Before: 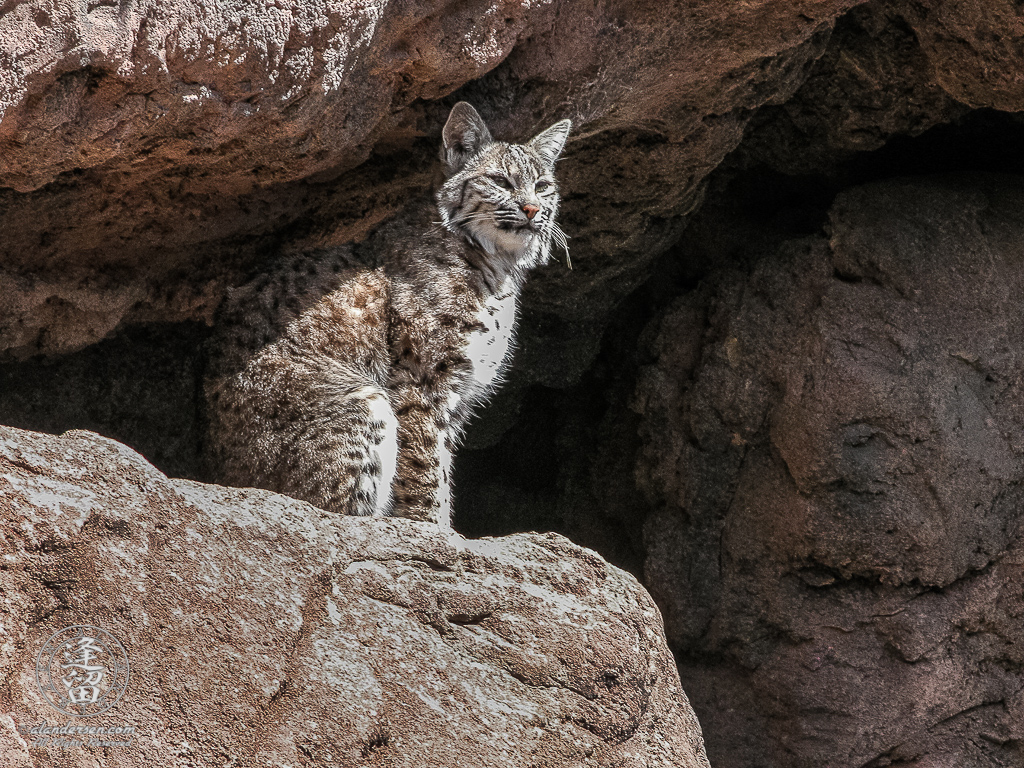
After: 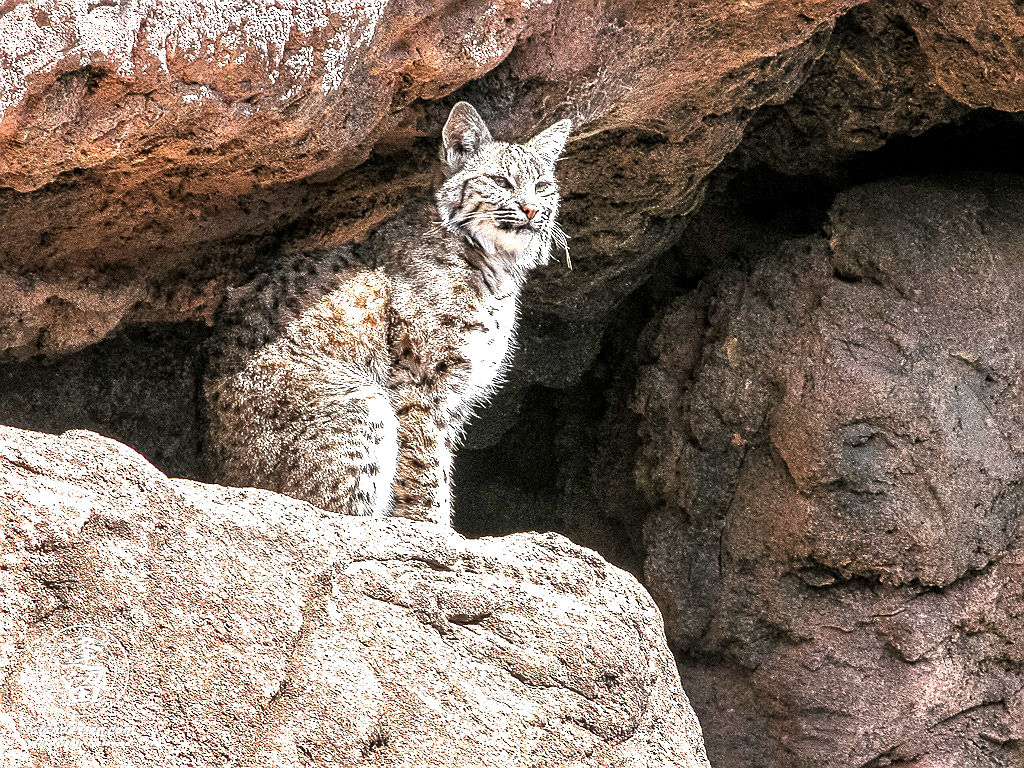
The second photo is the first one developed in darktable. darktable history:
exposure: black level correction 0.001, exposure 1.735 EV, compensate highlight preservation false
color balance: contrast 8.5%, output saturation 105%
sharpen: radius 0.969, amount 0.604
